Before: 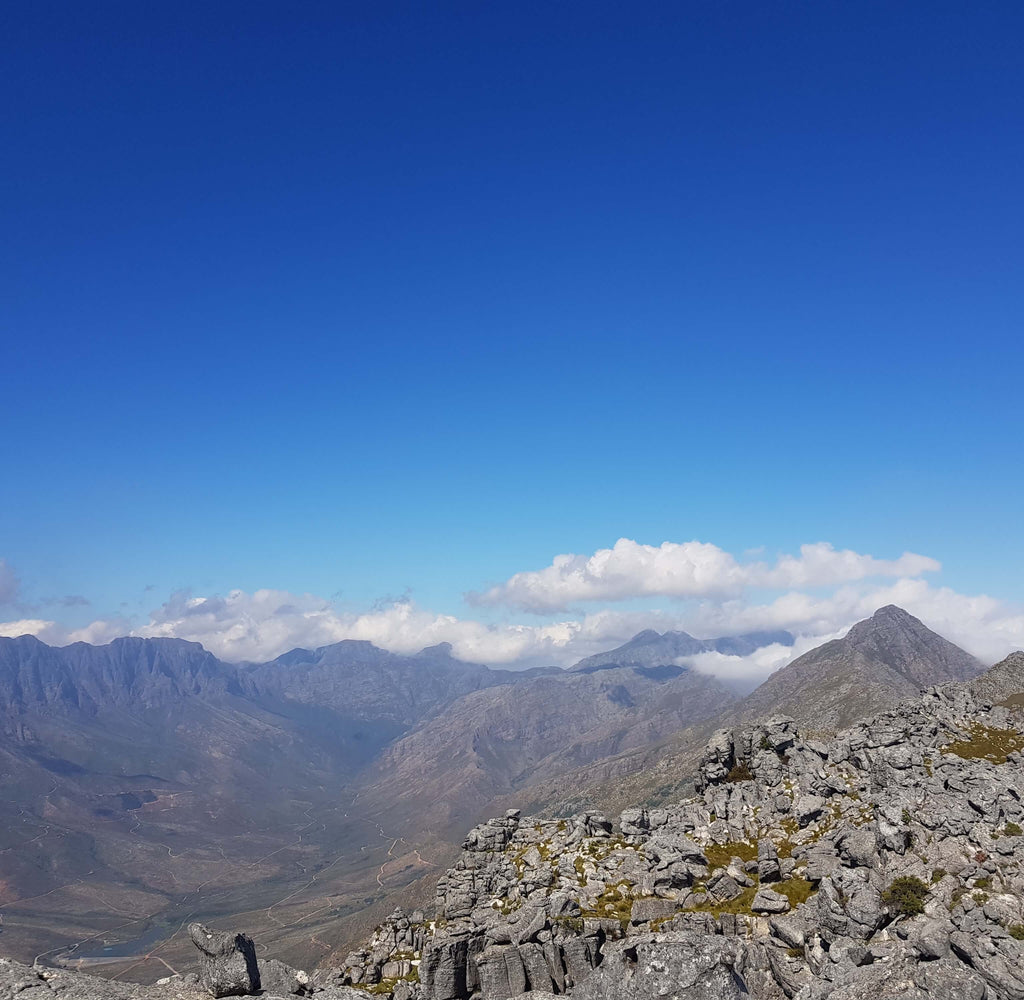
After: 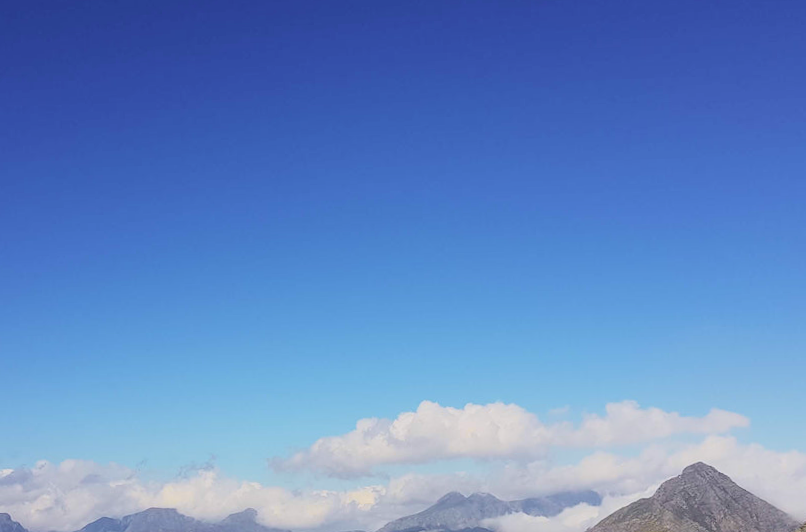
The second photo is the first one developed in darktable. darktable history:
tone curve: curves: ch0 [(0, 0) (0.091, 0.066) (0.184, 0.16) (0.491, 0.519) (0.748, 0.765) (1, 0.919)]; ch1 [(0, 0) (0.179, 0.173) (0.322, 0.32) (0.424, 0.424) (0.502, 0.504) (0.56, 0.575) (0.631, 0.675) (0.777, 0.806) (1, 1)]; ch2 [(0, 0) (0.434, 0.447) (0.485, 0.495) (0.524, 0.563) (0.676, 0.691) (1, 1)], color space Lab, independent channels, preserve colors none
crop: left 18.38%, top 11.092%, right 2.134%, bottom 33.217%
rotate and perspective: rotation -1.32°, lens shift (horizontal) -0.031, crop left 0.015, crop right 0.985, crop top 0.047, crop bottom 0.982
